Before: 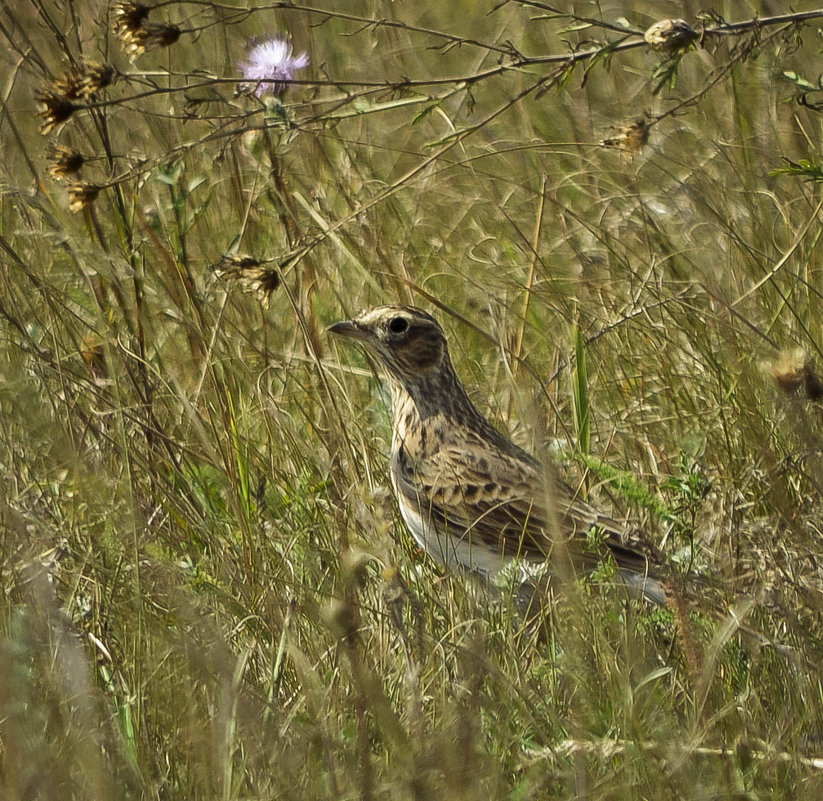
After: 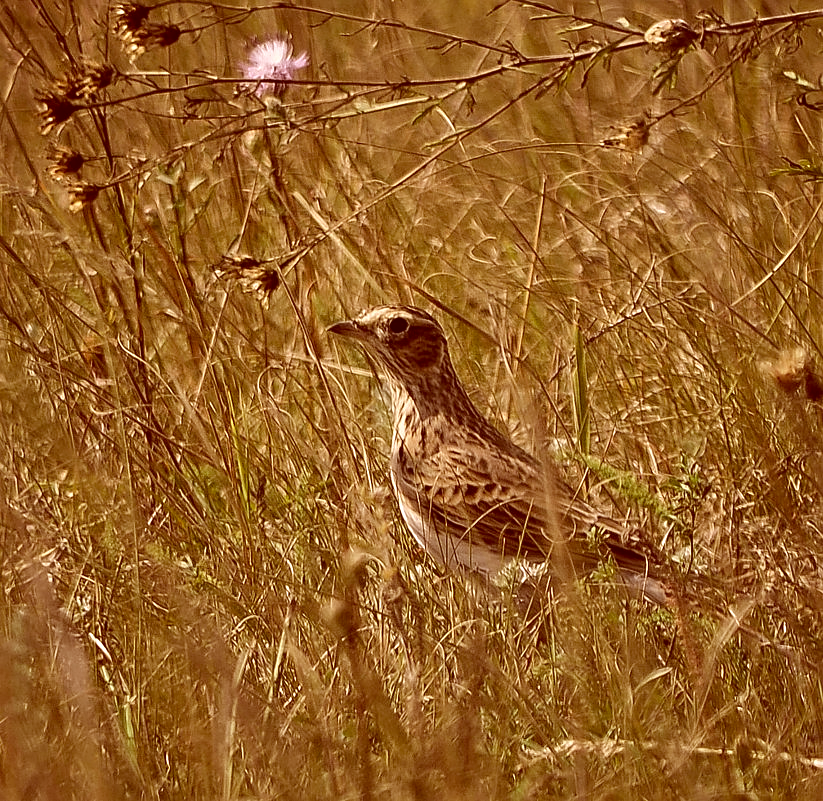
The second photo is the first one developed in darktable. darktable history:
color correction: highlights a* 9.03, highlights b* 8.71, shadows a* 40, shadows b* 40, saturation 0.8
sharpen: on, module defaults
